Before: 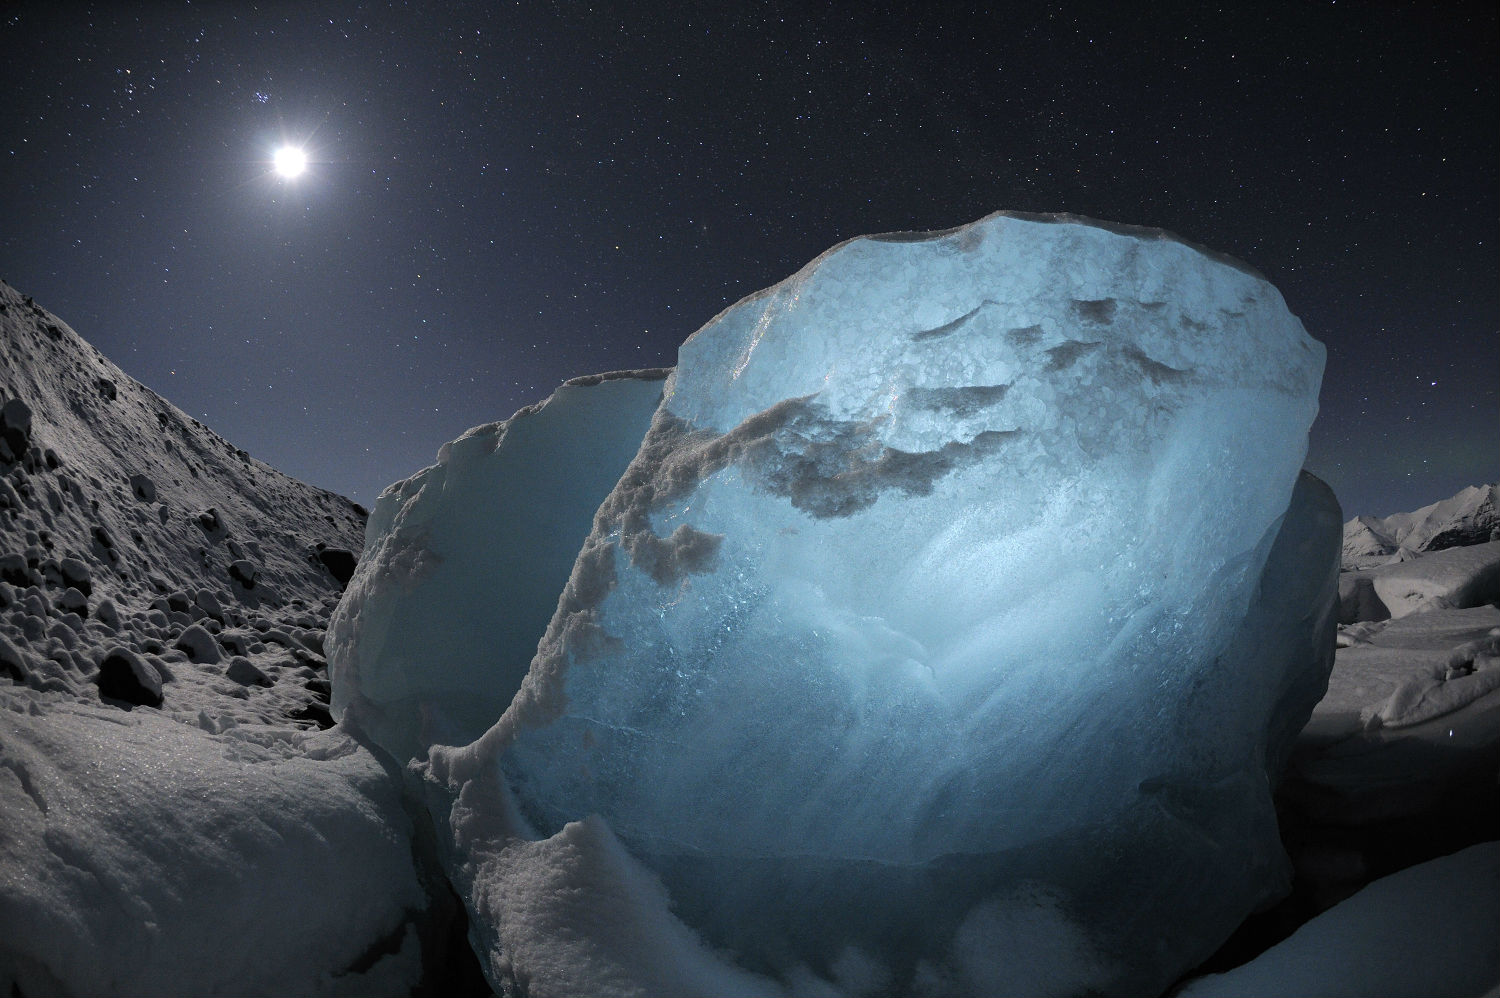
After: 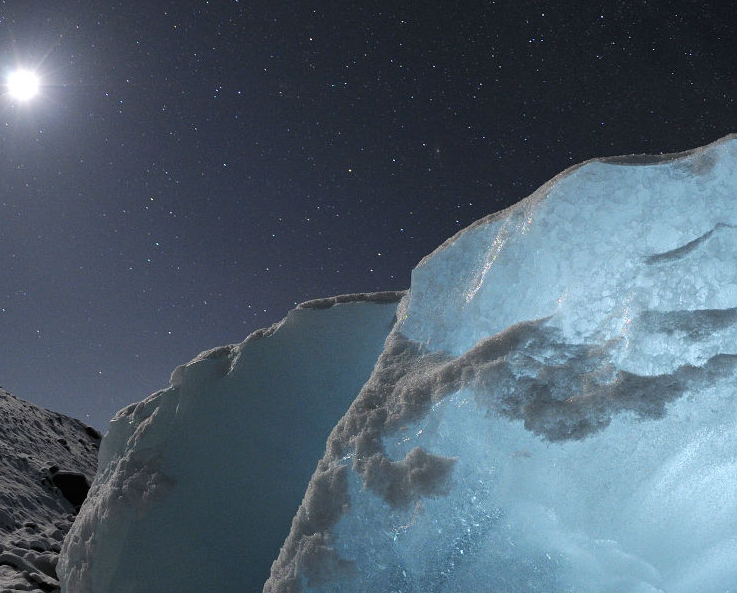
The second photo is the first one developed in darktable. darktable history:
crop: left 17.822%, top 7.815%, right 32.993%, bottom 32.699%
